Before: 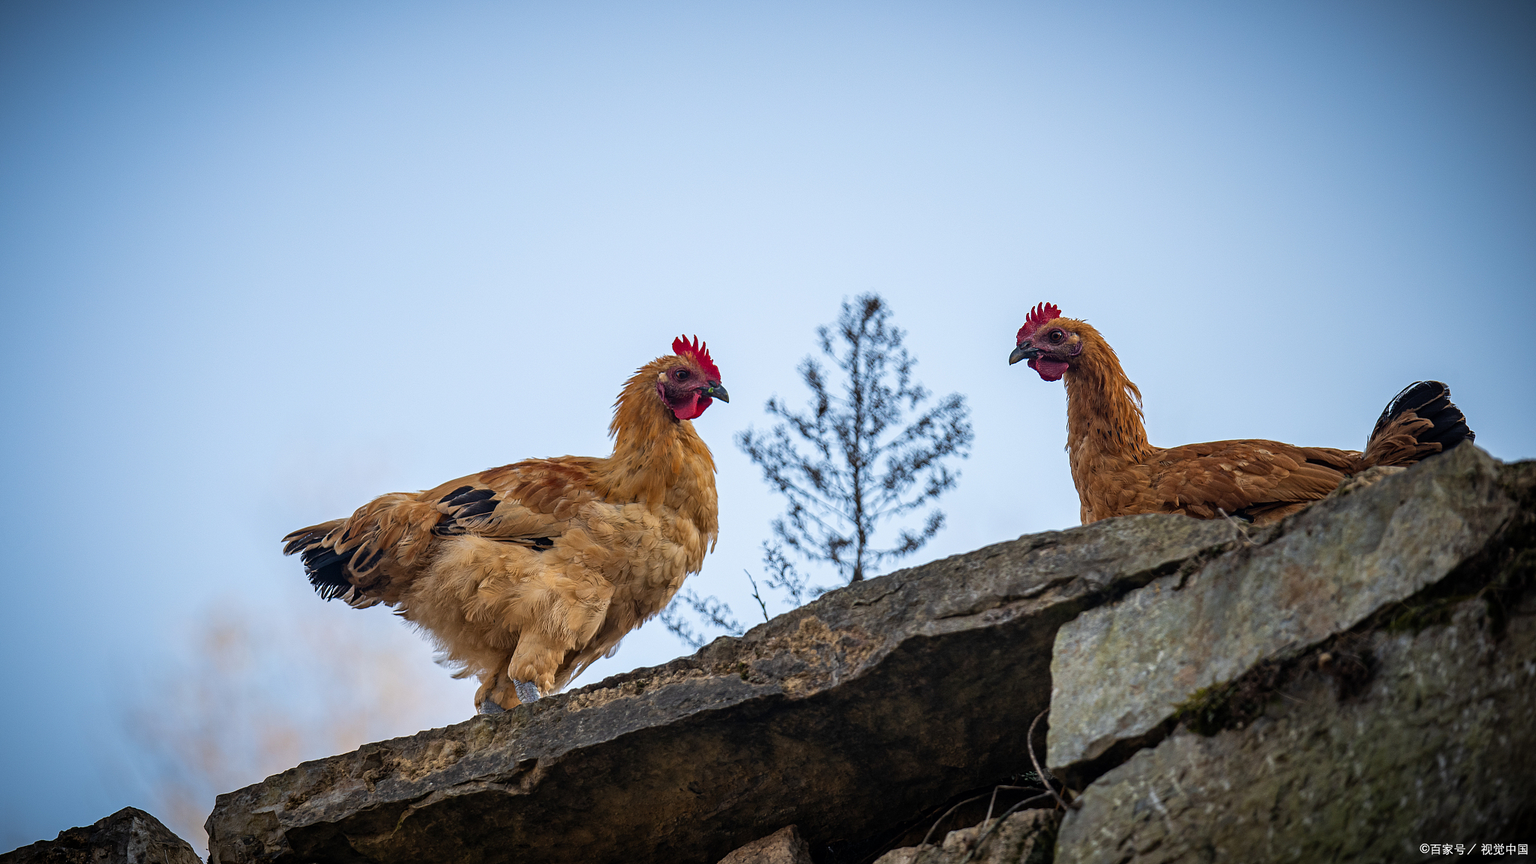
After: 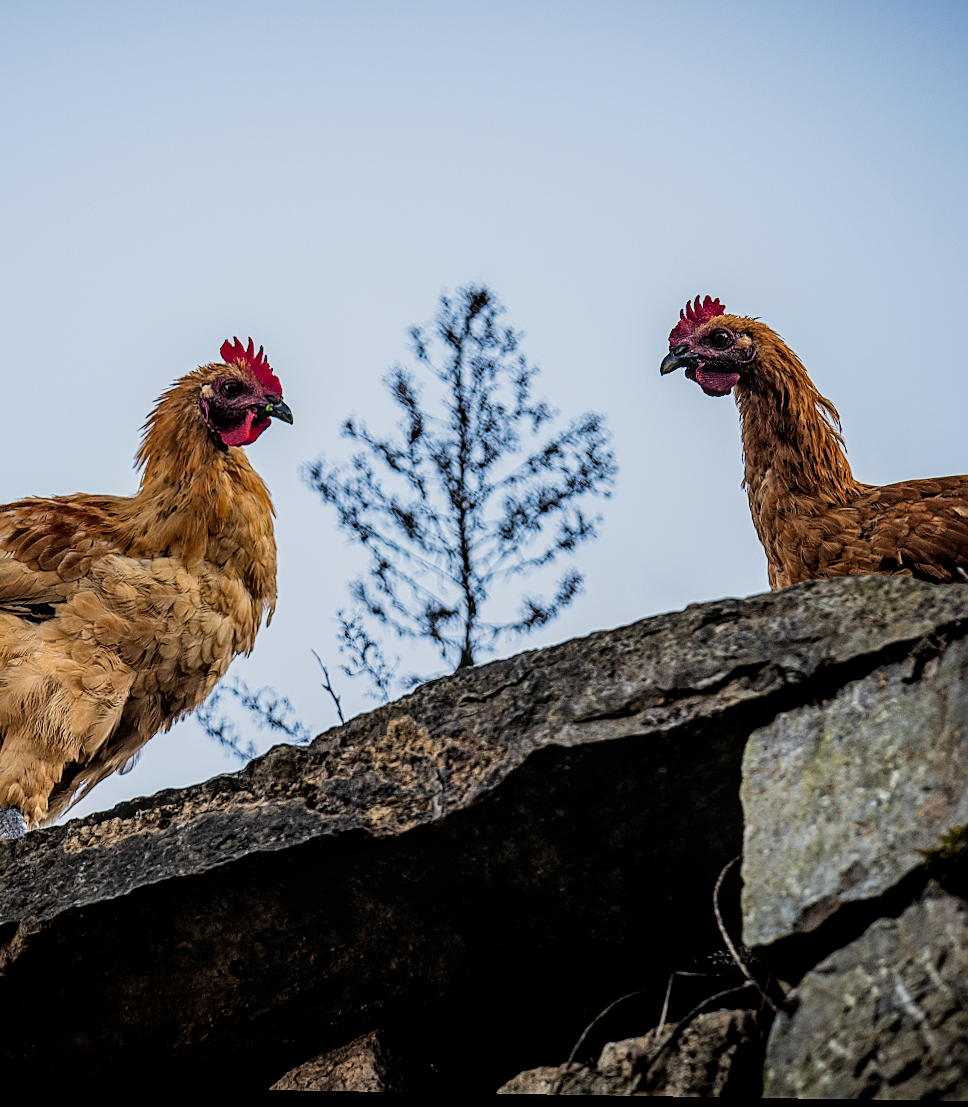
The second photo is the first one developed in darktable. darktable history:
crop: left 33.452%, top 6.025%, right 23.155%
filmic rgb: black relative exposure -5 EV, hardness 2.88, contrast 1.3, highlights saturation mix -30%
sharpen: on, module defaults
local contrast: on, module defaults
rotate and perspective: rotation 0.128°, lens shift (vertical) -0.181, lens shift (horizontal) -0.044, shear 0.001, automatic cropping off
white balance: red 1, blue 1
contrast brightness saturation: saturation 0.1
